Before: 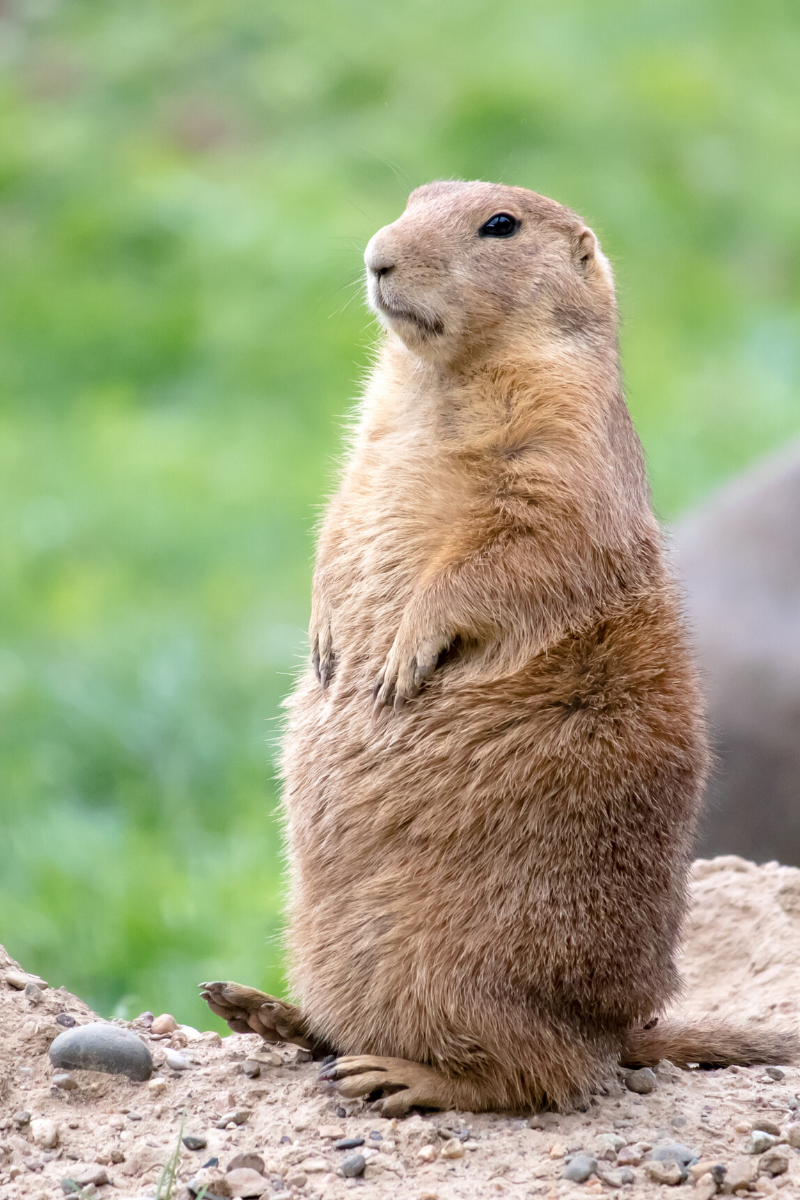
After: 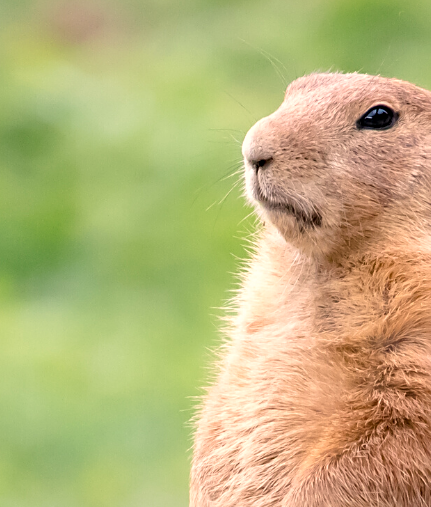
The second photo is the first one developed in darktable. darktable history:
white balance: red 1.127, blue 0.943
crop: left 15.306%, top 9.065%, right 30.789%, bottom 48.638%
sharpen: on, module defaults
